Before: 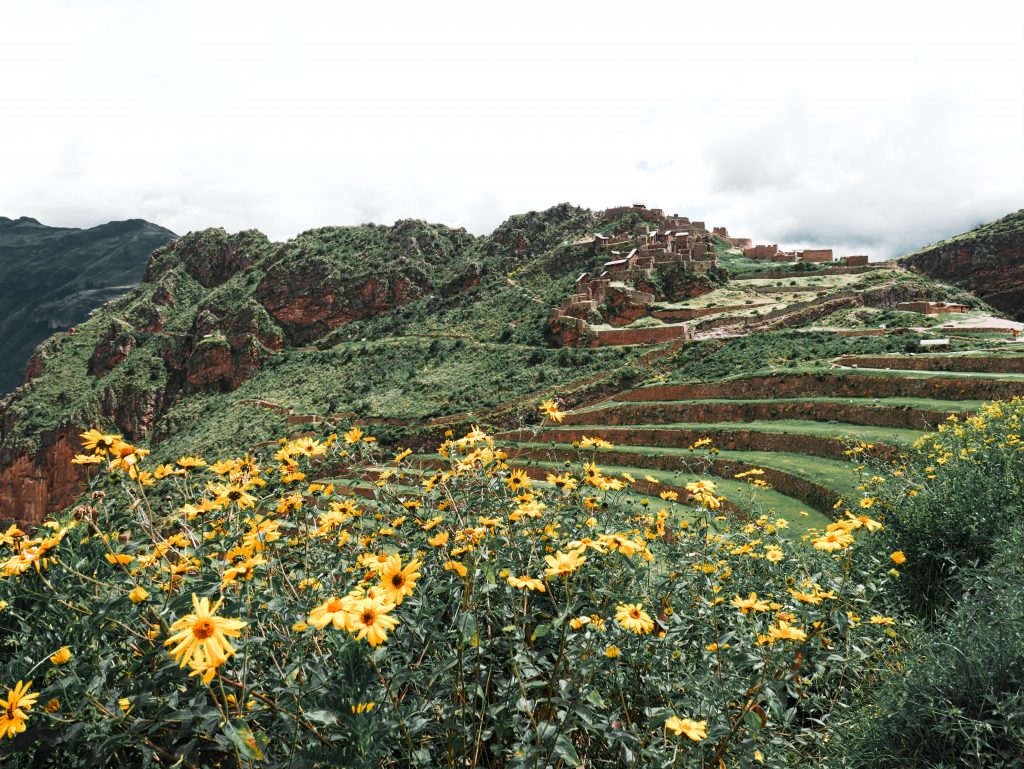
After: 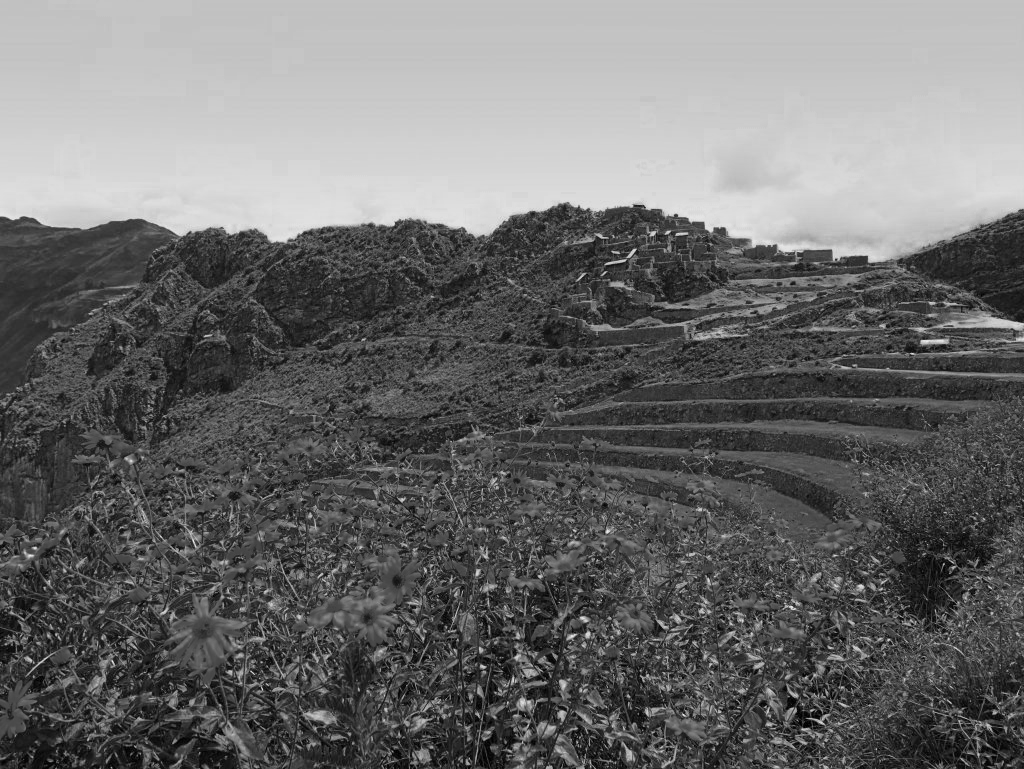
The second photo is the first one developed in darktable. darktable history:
color zones: curves: ch0 [(0.287, 0.048) (0.493, 0.484) (0.737, 0.816)]; ch1 [(0, 0) (0.143, 0) (0.286, 0) (0.429, 0) (0.571, 0) (0.714, 0) (0.857, 0)]
graduated density: on, module defaults
shadows and highlights: soften with gaussian
